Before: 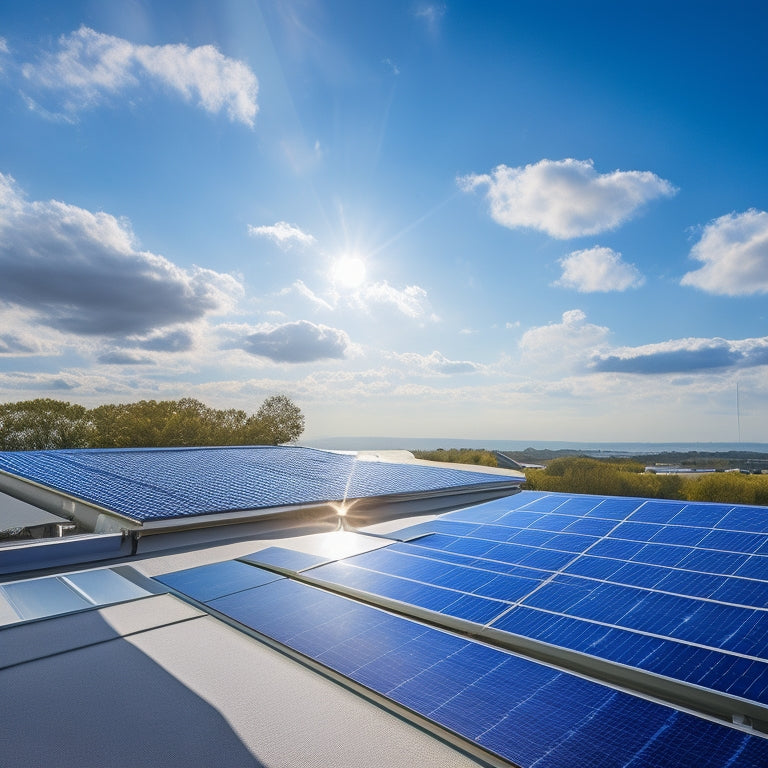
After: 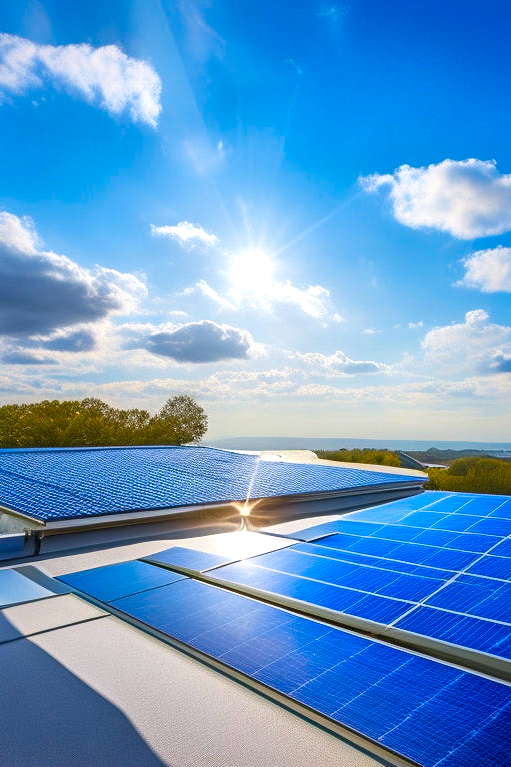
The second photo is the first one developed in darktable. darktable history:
color balance rgb: perceptual saturation grading › global saturation 25%, global vibrance 20%
color correction: saturation 1.34
local contrast: mode bilateral grid, contrast 20, coarseness 50, detail 179%, midtone range 0.2
crop and rotate: left 12.648%, right 20.685%
